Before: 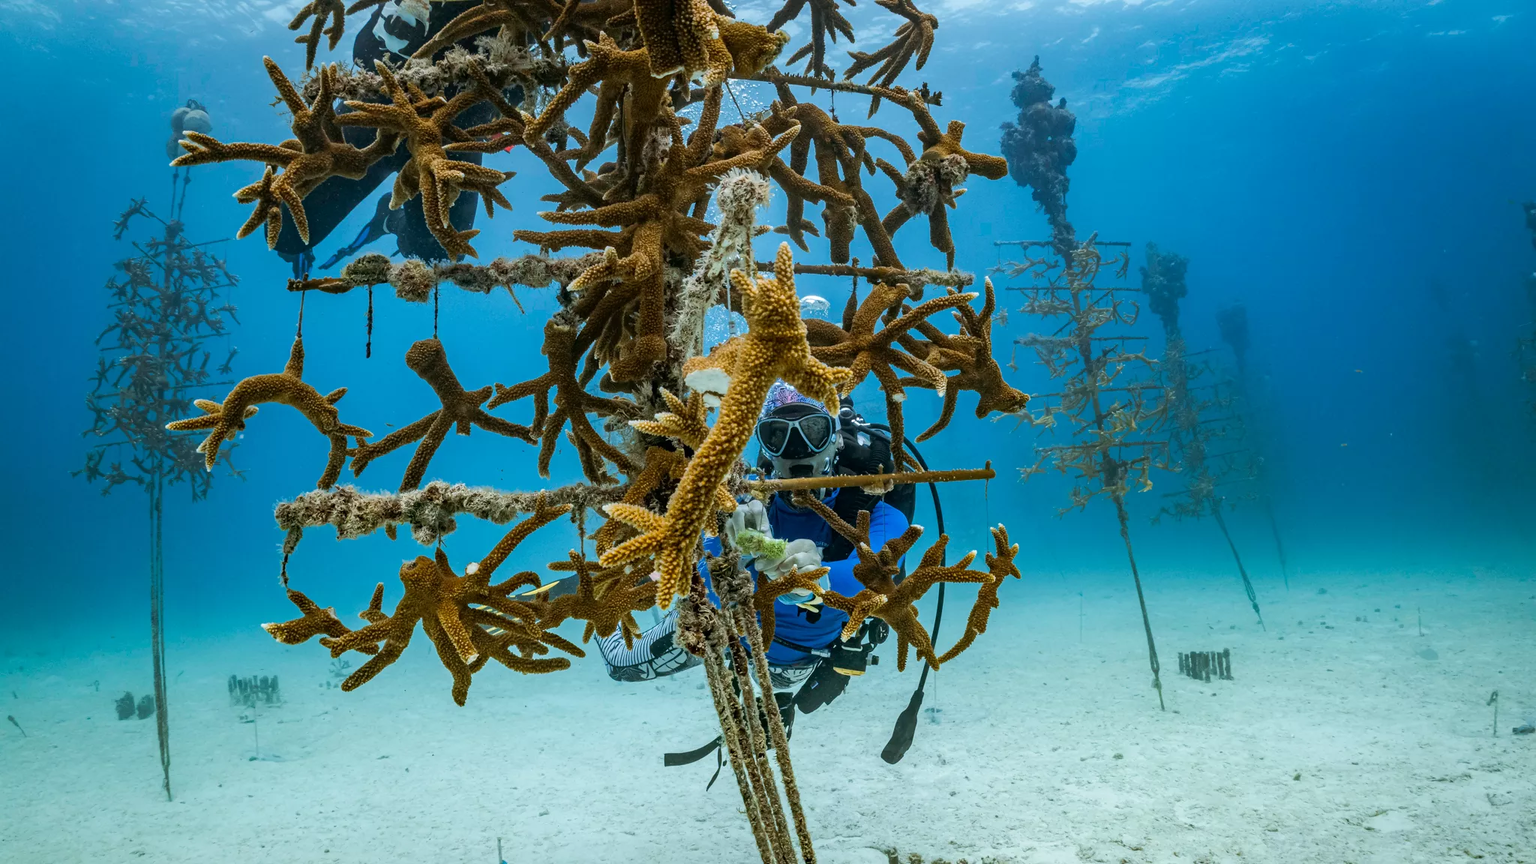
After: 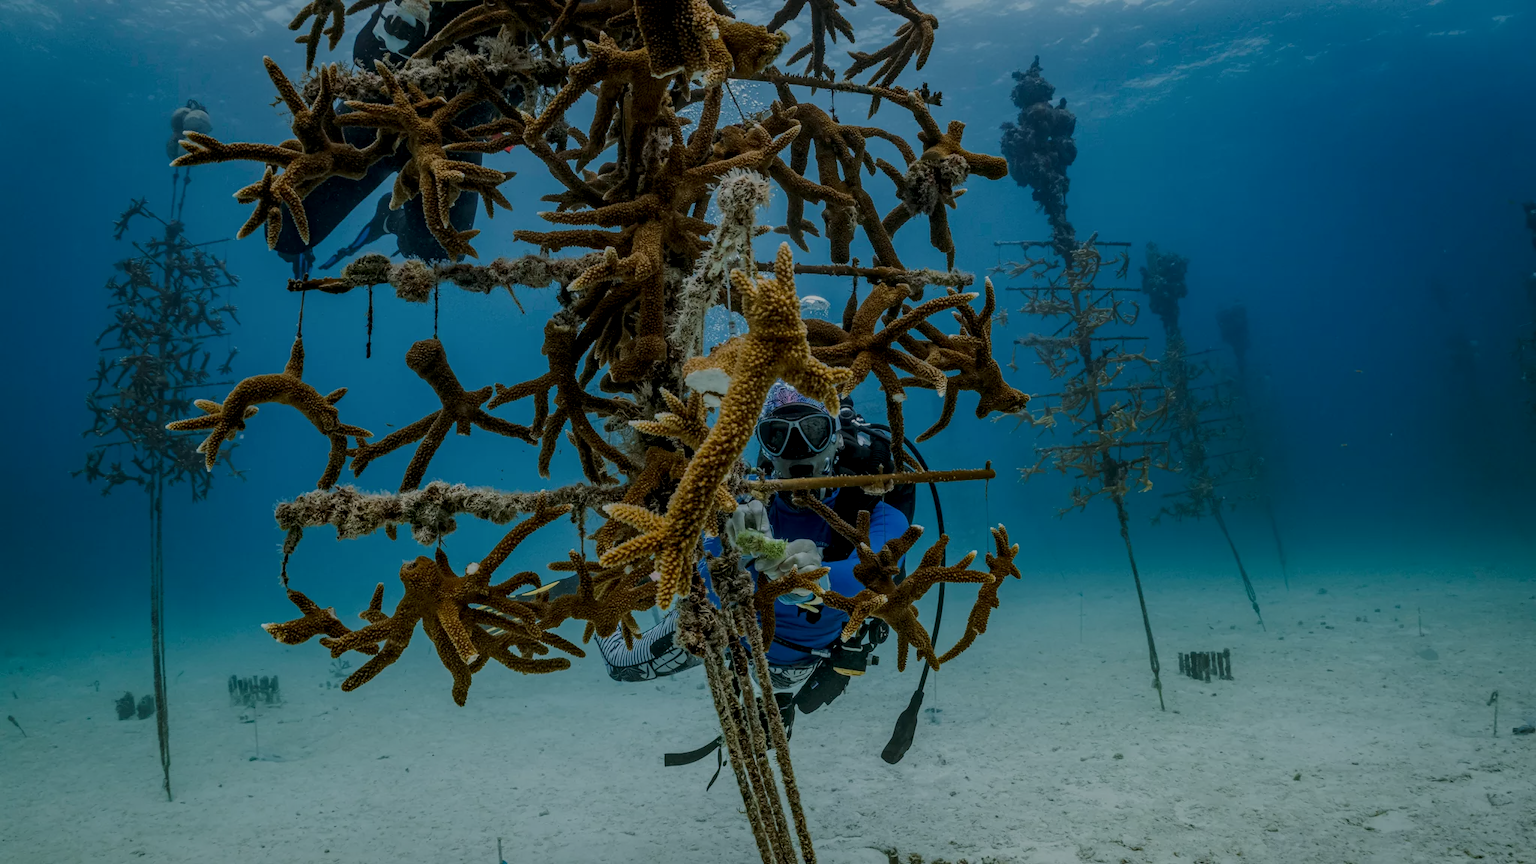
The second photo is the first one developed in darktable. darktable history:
exposure: exposure -1.365 EV, compensate highlight preservation false
local contrast: on, module defaults
